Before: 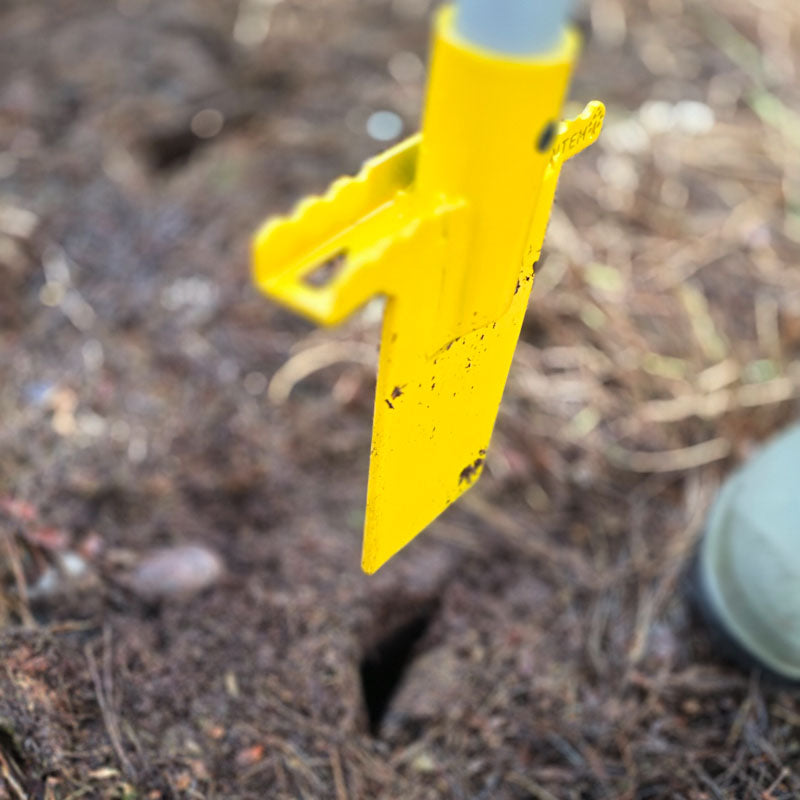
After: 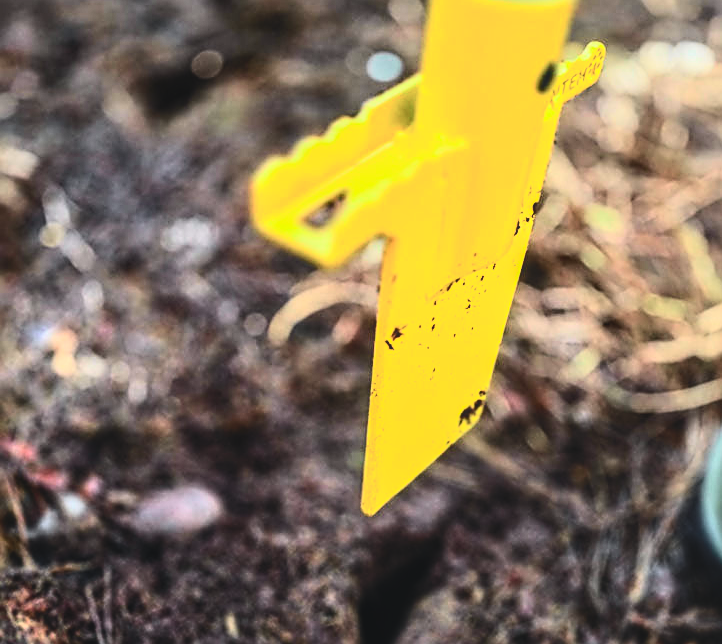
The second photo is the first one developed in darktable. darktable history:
rgb curve: curves: ch0 [(0, 0.186) (0.314, 0.284) (0.775, 0.708) (1, 1)], compensate middle gray true, preserve colors none
contrast brightness saturation: contrast 0.28
crop: top 7.49%, right 9.717%, bottom 11.943%
color balance rgb: perceptual saturation grading › global saturation -1%
sharpen: on, module defaults
local contrast: detail 130%
tone curve: curves: ch0 [(0, 0.012) (0.052, 0.04) (0.107, 0.086) (0.276, 0.265) (0.461, 0.531) (0.718, 0.79) (0.921, 0.909) (0.999, 0.951)]; ch1 [(0, 0) (0.339, 0.298) (0.402, 0.363) (0.444, 0.415) (0.485, 0.469) (0.494, 0.493) (0.504, 0.501) (0.525, 0.534) (0.555, 0.587) (0.594, 0.647) (1, 1)]; ch2 [(0, 0) (0.48, 0.48) (0.504, 0.5) (0.535, 0.557) (0.581, 0.623) (0.649, 0.683) (0.824, 0.815) (1, 1)], color space Lab, independent channels, preserve colors none
